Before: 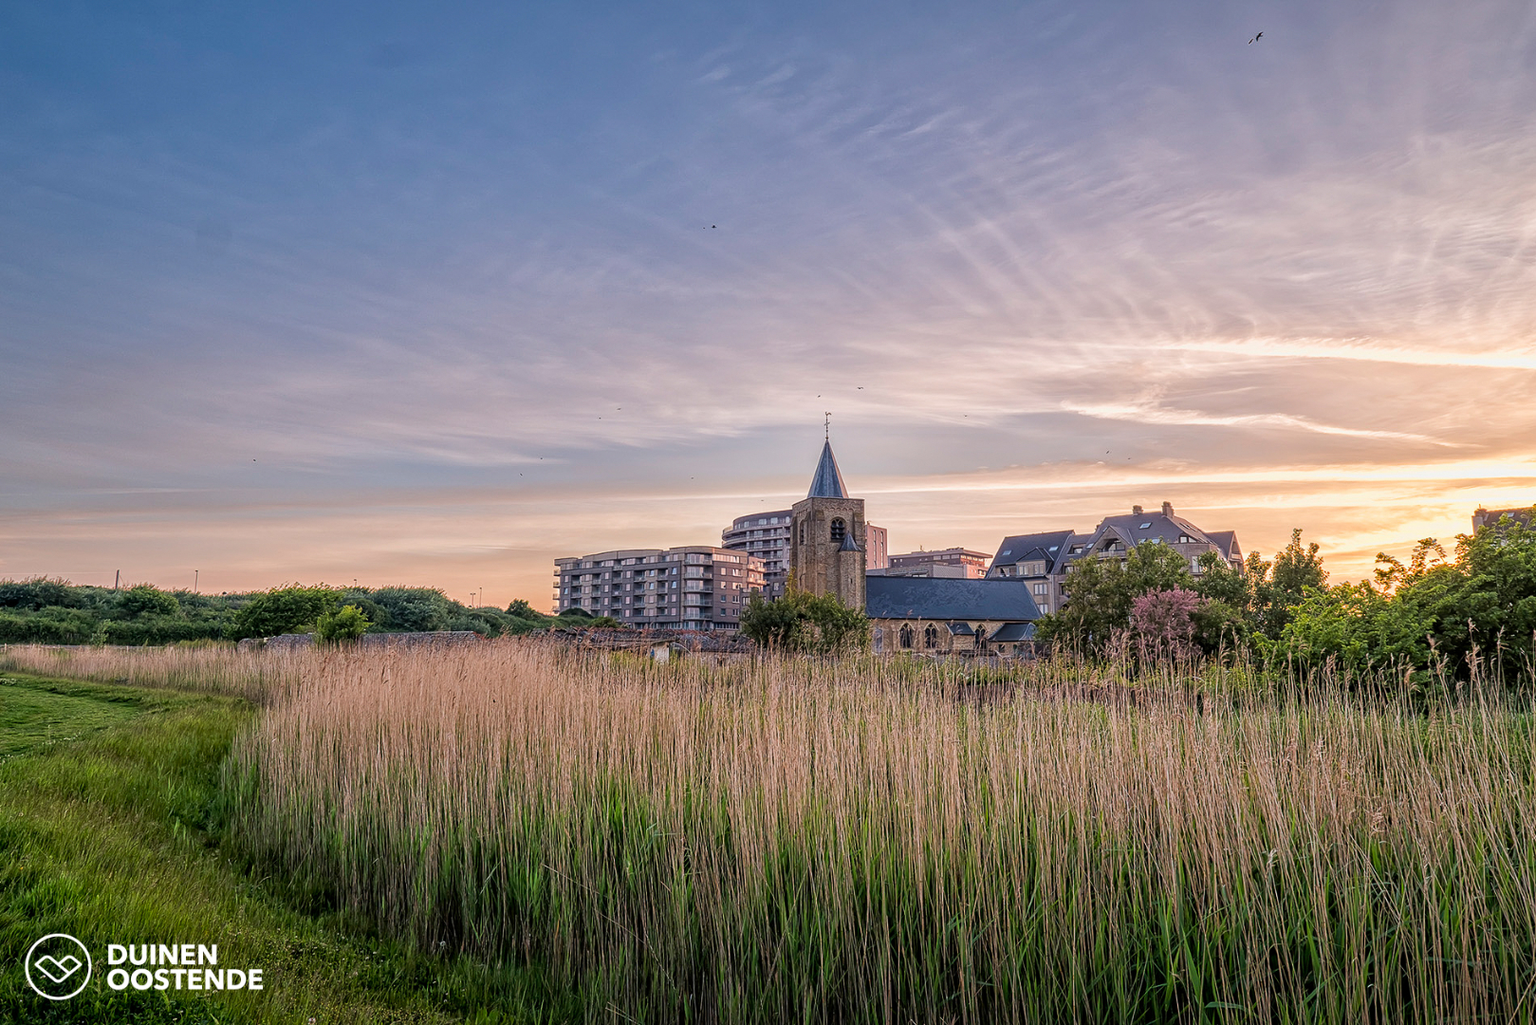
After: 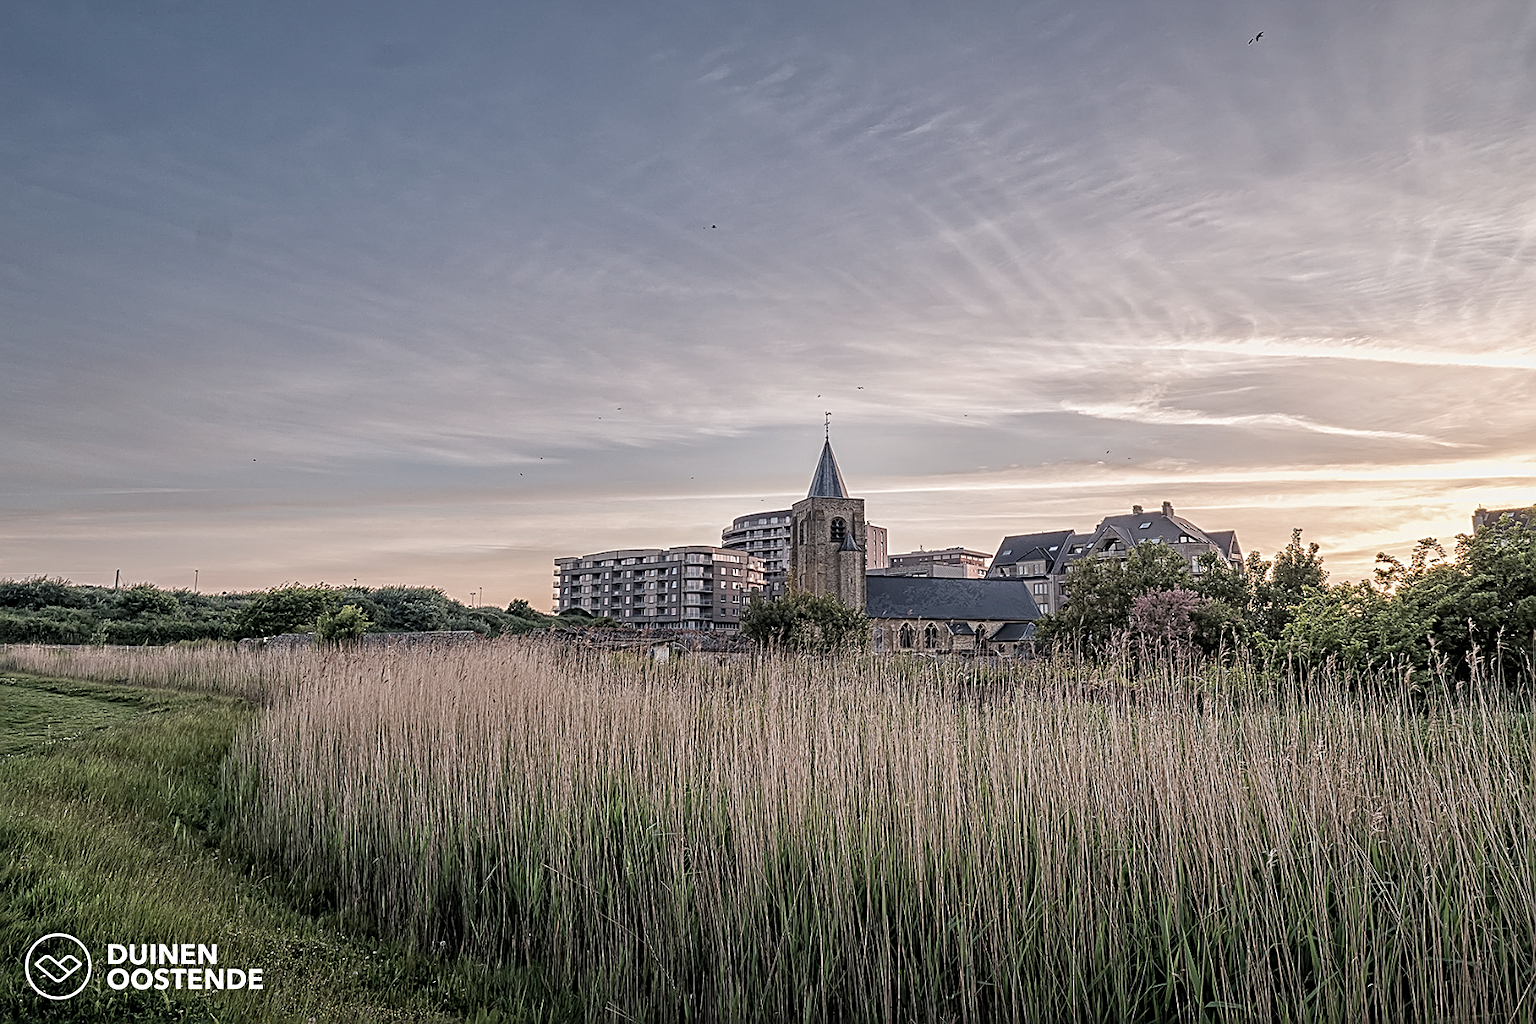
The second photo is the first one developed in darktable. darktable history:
color correction: saturation 0.5
sharpen: radius 2.543, amount 0.636
